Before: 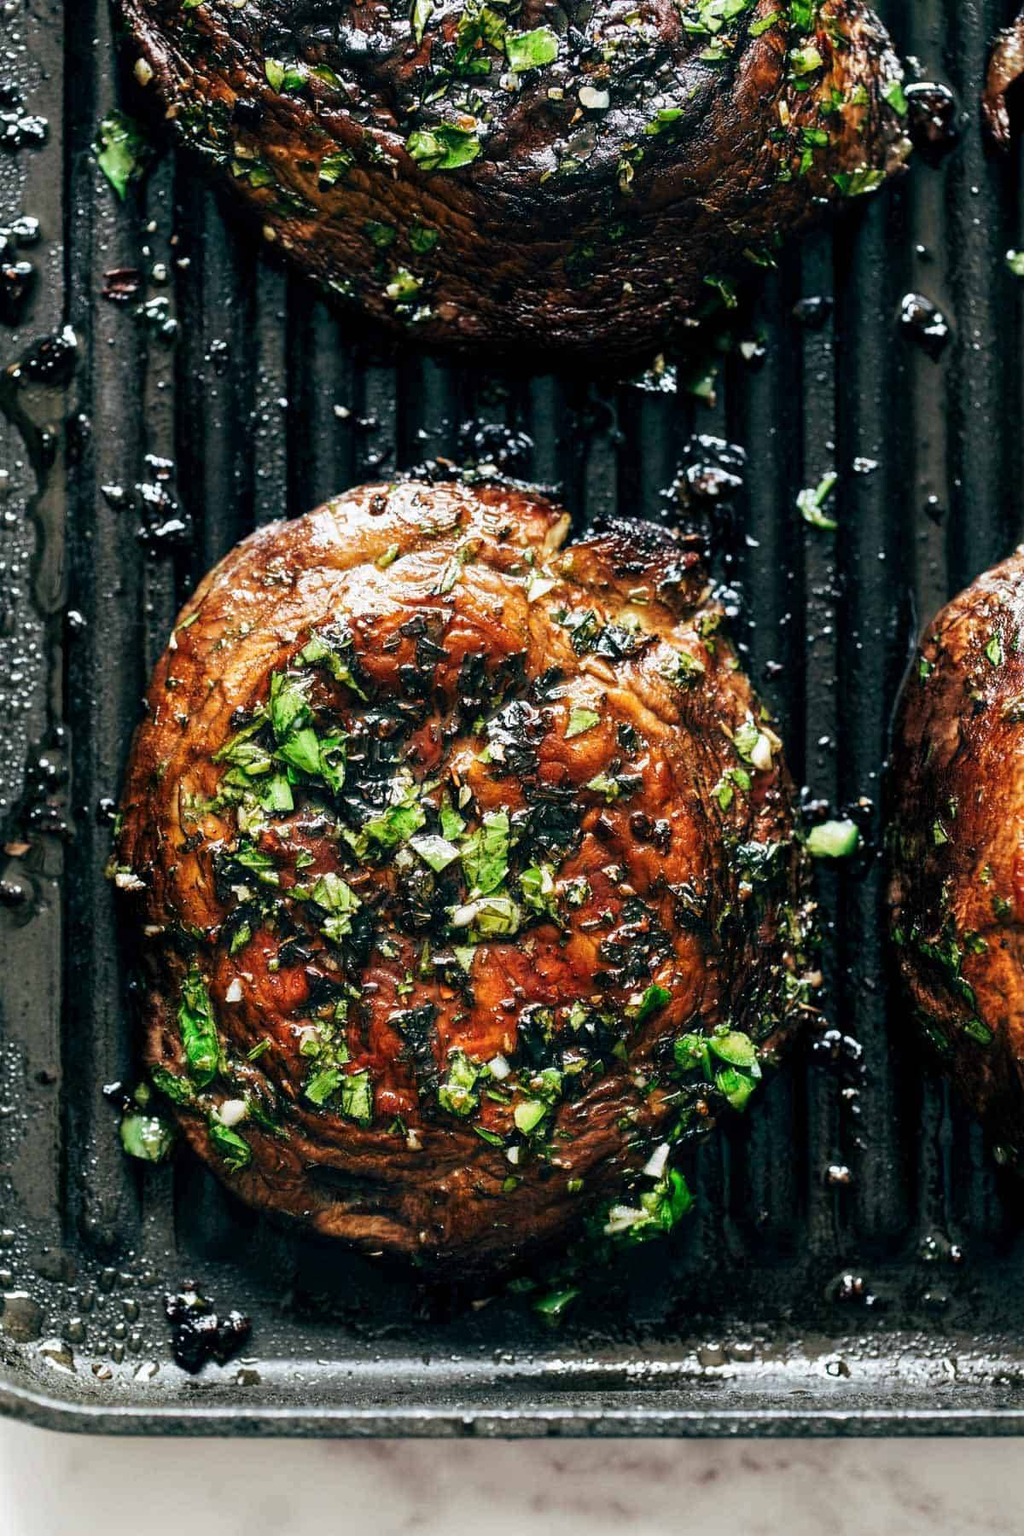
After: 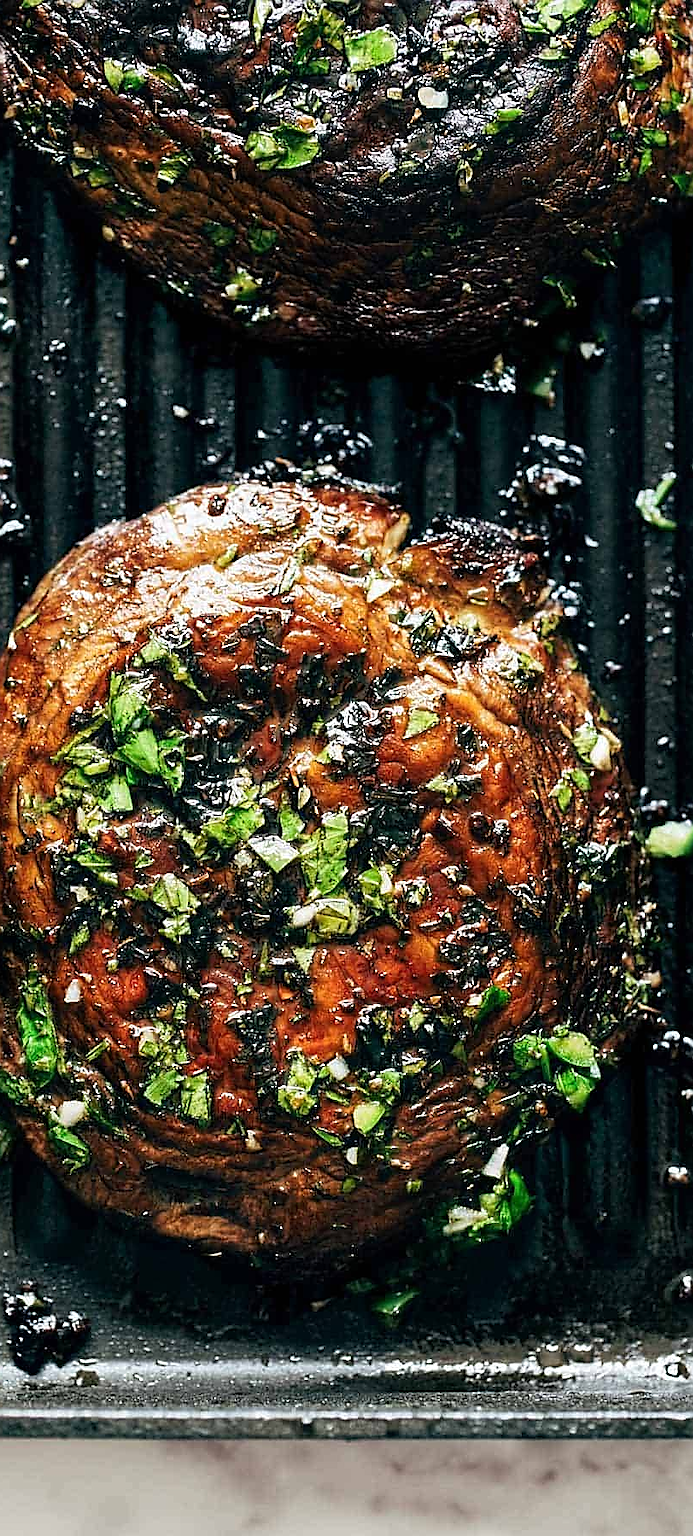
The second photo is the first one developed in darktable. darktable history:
sharpen: radius 1.406, amount 1.234, threshold 0.75
crop and rotate: left 15.75%, right 16.557%
tone equalizer: on, module defaults
